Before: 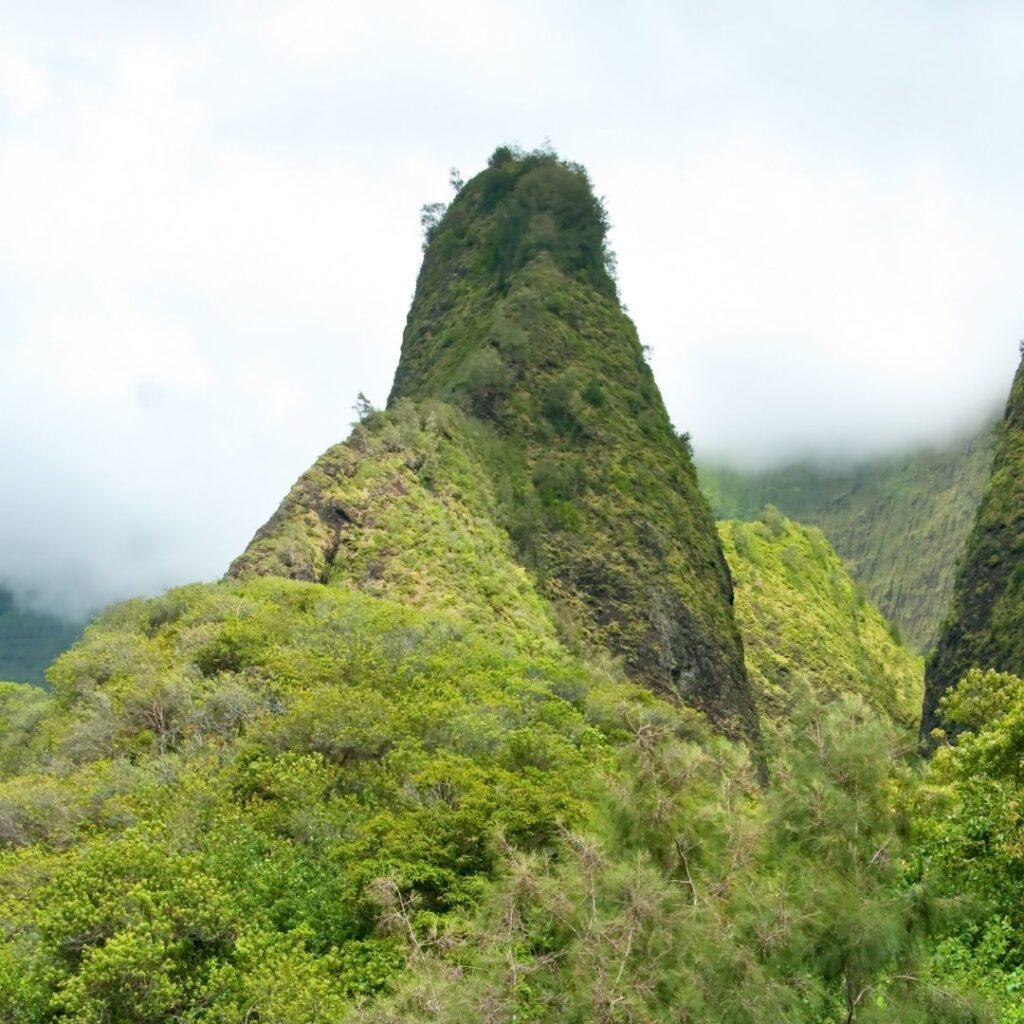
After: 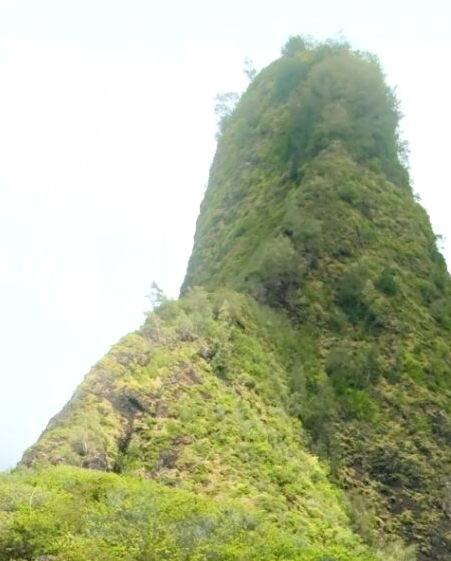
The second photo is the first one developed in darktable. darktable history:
crop: left 20.248%, top 10.86%, right 35.675%, bottom 34.321%
exposure: black level correction 0.002, exposure 0.15 EV, compensate highlight preservation false
bloom: size 13.65%, threshold 98.39%, strength 4.82%
